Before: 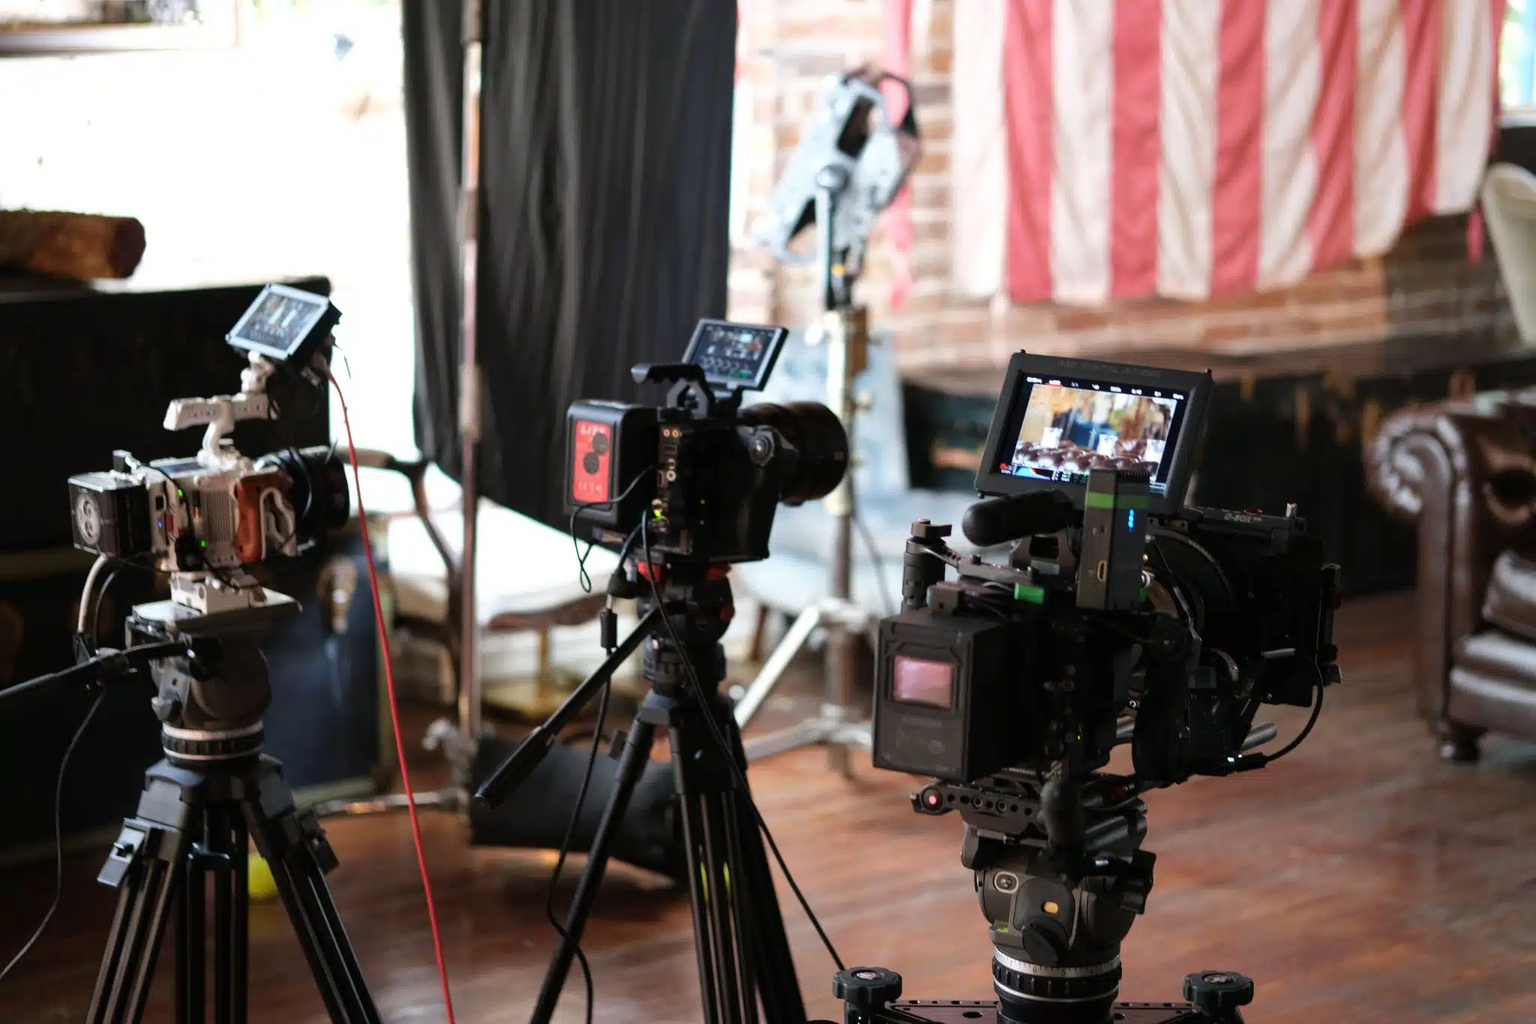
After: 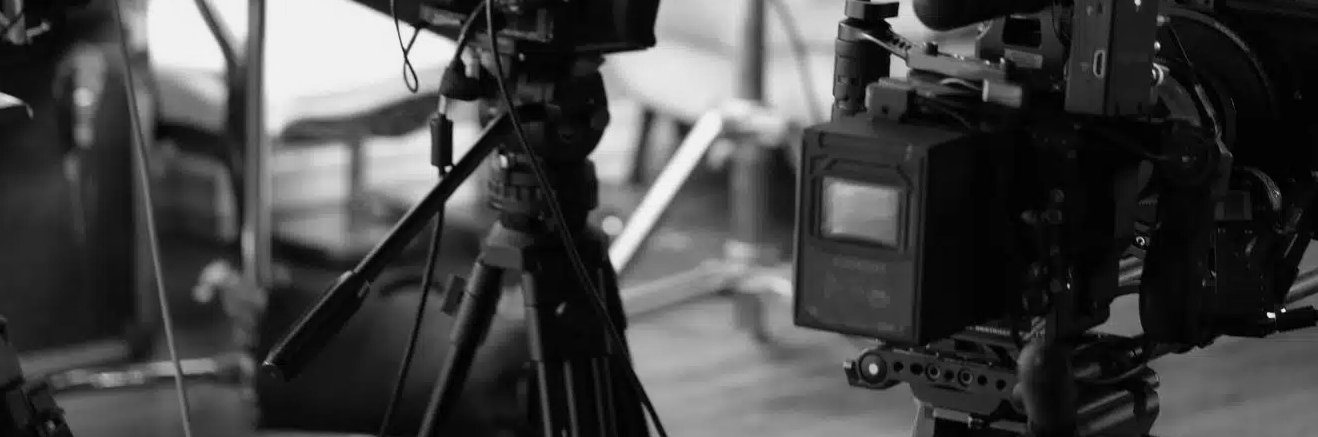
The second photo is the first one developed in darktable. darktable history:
monochrome: a 30.25, b 92.03
velvia: strength 15%
crop: left 18.091%, top 51.13%, right 17.525%, bottom 16.85%
